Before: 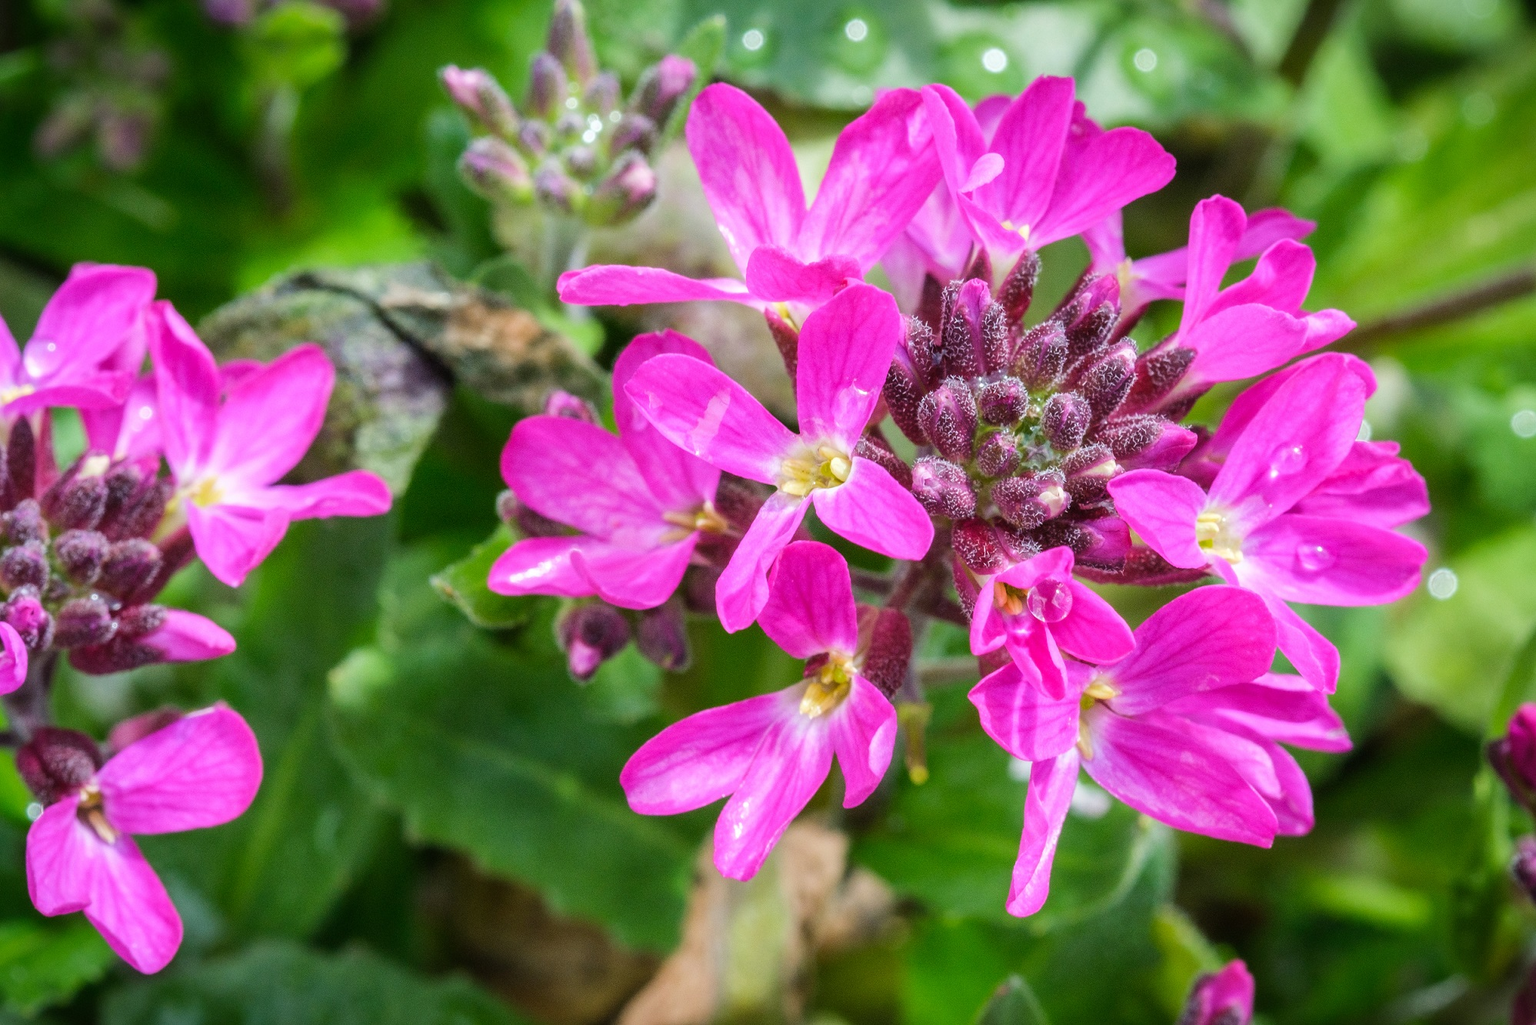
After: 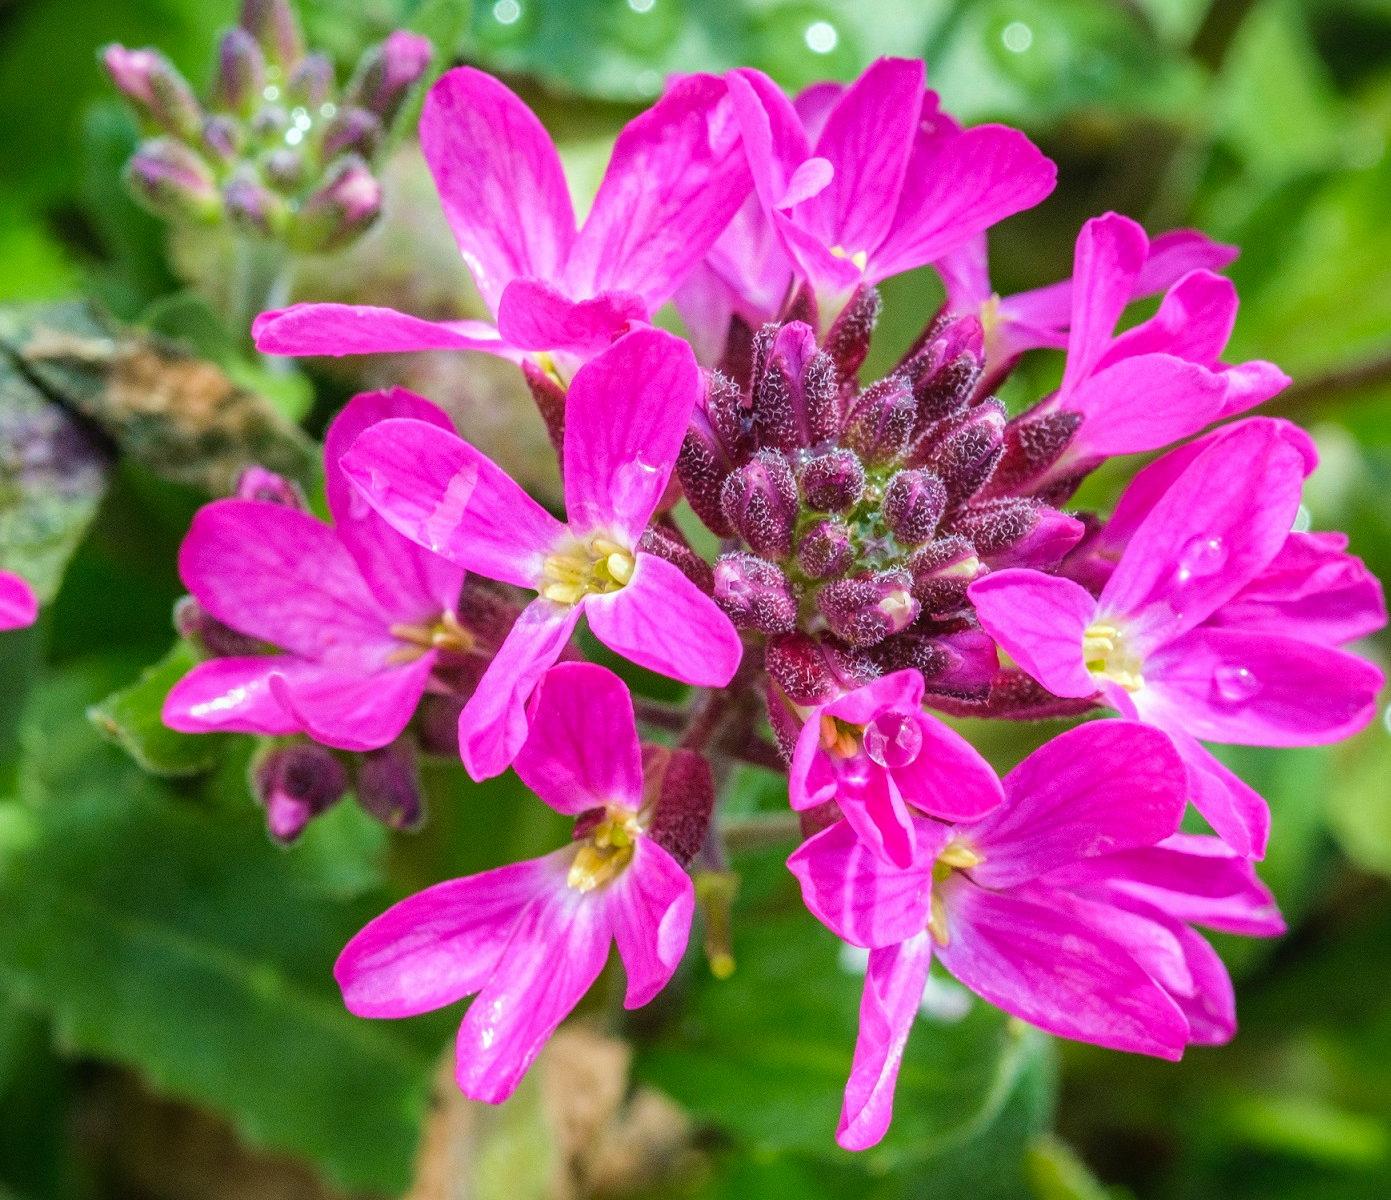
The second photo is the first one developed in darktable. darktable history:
haze removal: compatibility mode true, adaptive false
contrast equalizer: y [[0.5, 0.5, 0.468, 0.5, 0.5, 0.5], [0.5 ×6], [0.5 ×6], [0 ×6], [0 ×6]]
velvia: on, module defaults
local contrast: detail 110%
crop and rotate: left 23.683%, top 3.137%, right 6.615%, bottom 6.762%
